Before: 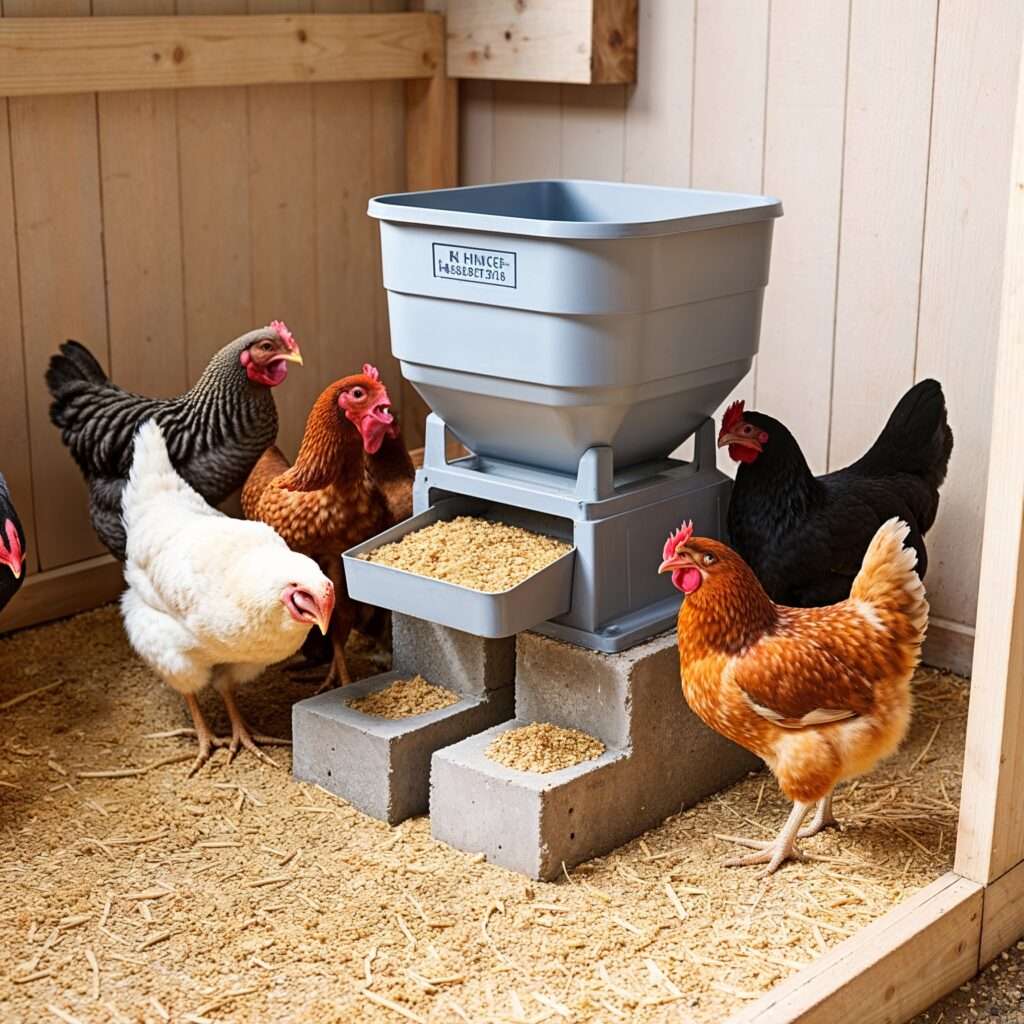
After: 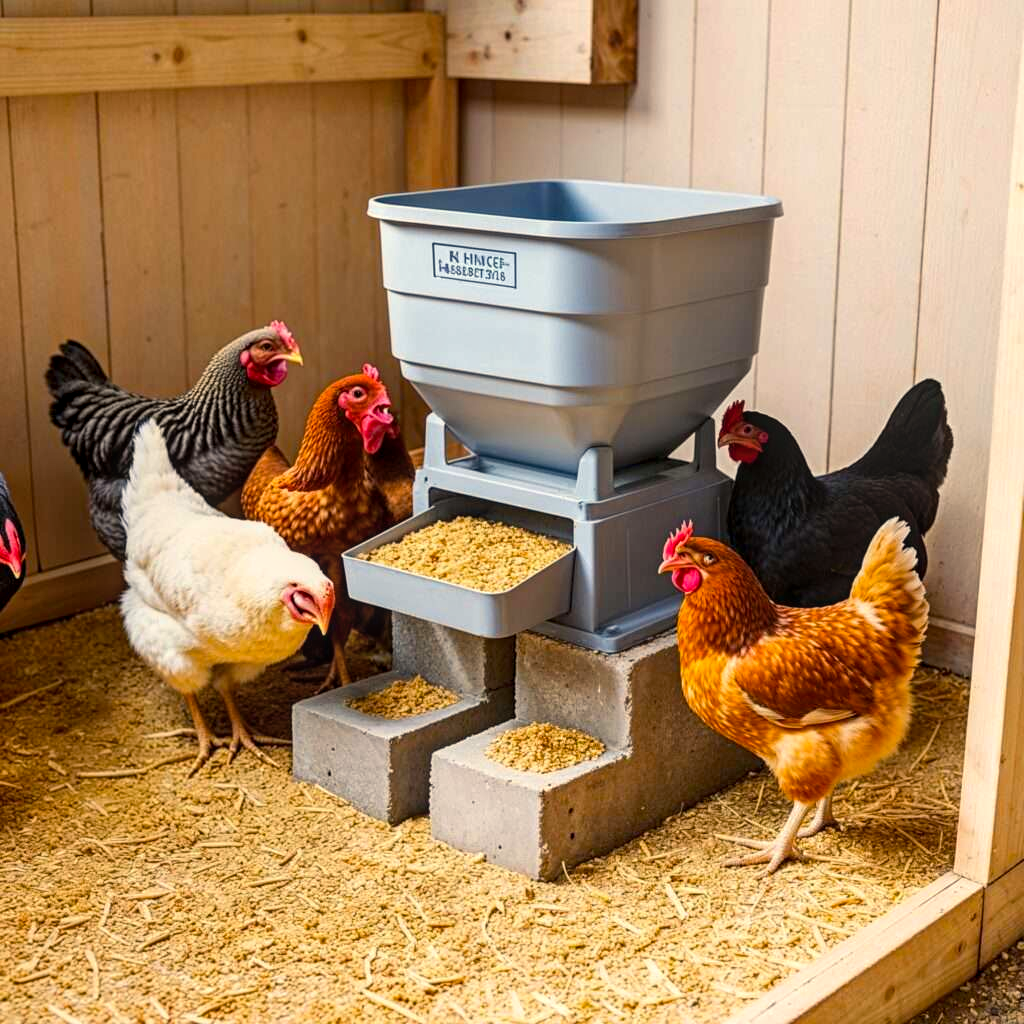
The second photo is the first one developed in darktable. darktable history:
color balance rgb: shadows lift › chroma 1.001%, shadows lift › hue 240.66°, highlights gain › chroma 3.071%, highlights gain › hue 76.87°, linear chroma grading › global chroma 9.185%, perceptual saturation grading › global saturation 19.918%
local contrast: on, module defaults
